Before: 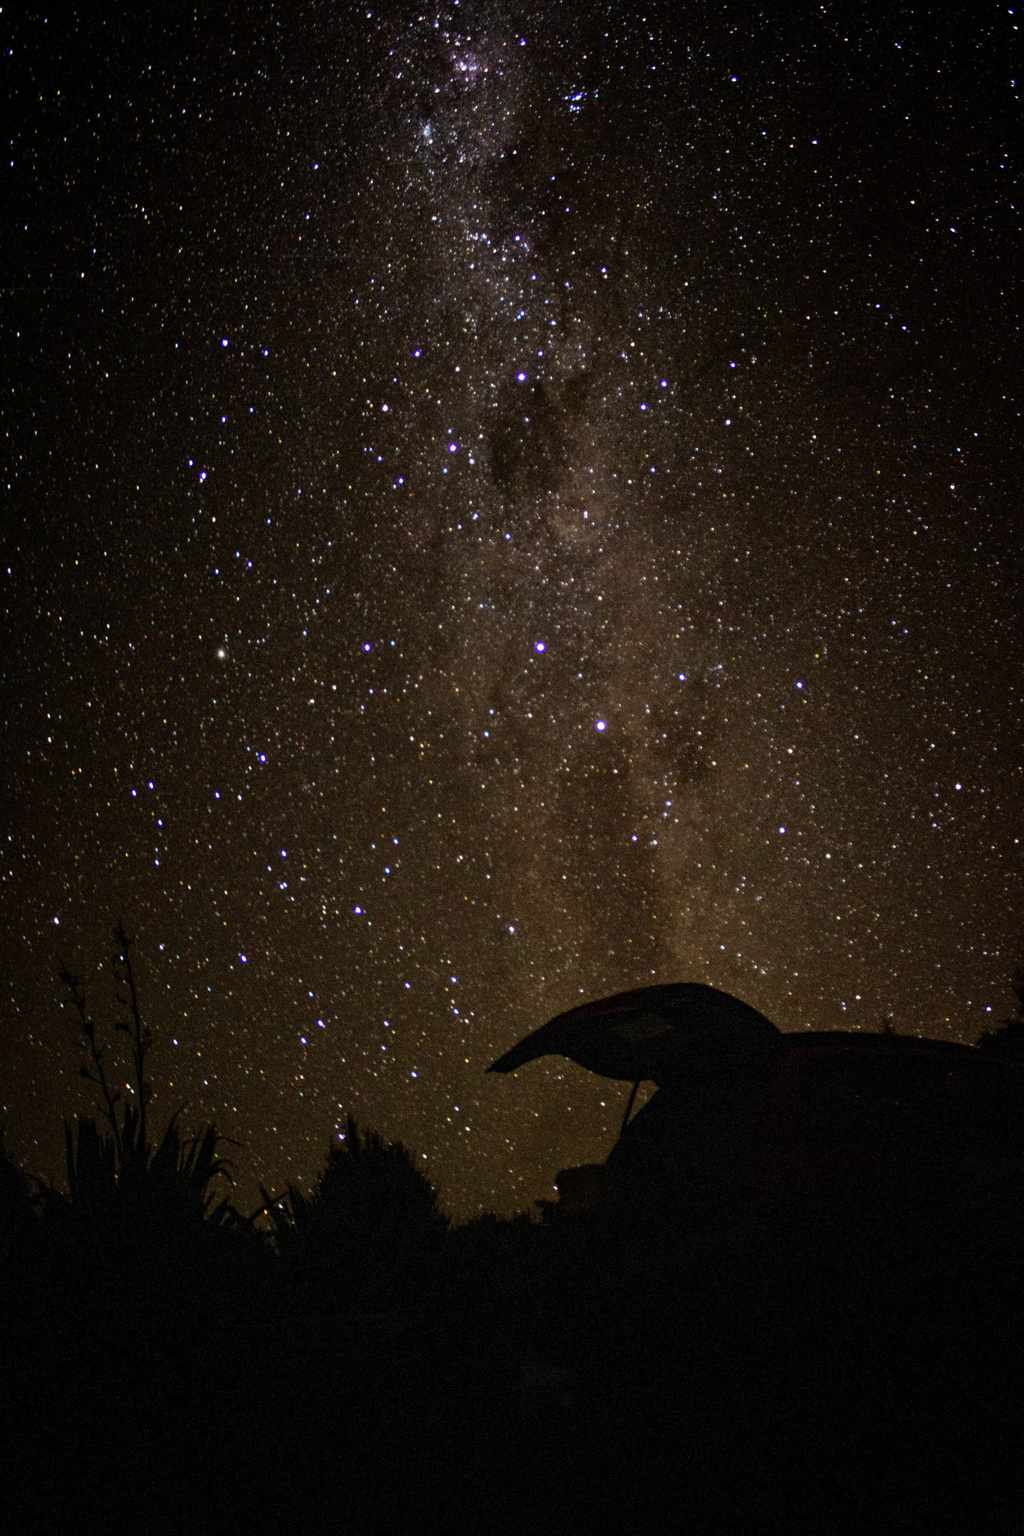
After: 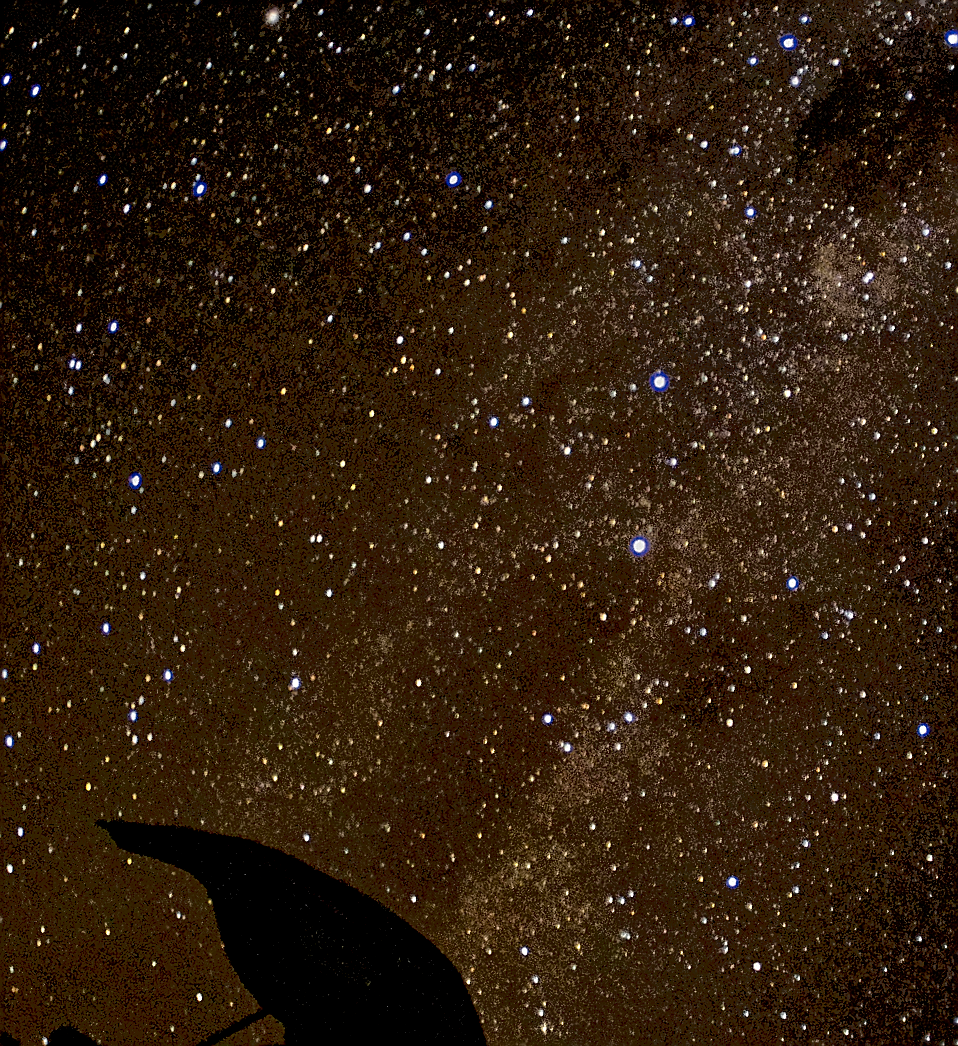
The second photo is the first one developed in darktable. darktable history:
crop and rotate: angle -44.57°, top 16.139%, right 0.891%, bottom 11.706%
color zones: curves: ch0 [(0.035, 0.242) (0.25, 0.5) (0.384, 0.214) (0.488, 0.255) (0.75, 0.5)]; ch1 [(0.063, 0.379) (0.25, 0.5) (0.354, 0.201) (0.489, 0.085) (0.729, 0.271)]; ch2 [(0.25, 0.5) (0.38, 0.517) (0.442, 0.51) (0.735, 0.456)]
exposure: black level correction 0.012, compensate highlight preservation false
sharpen: radius 1.36, amount 1.236, threshold 0.727
tone equalizer: -7 EV -0.641 EV, -6 EV 0.961 EV, -5 EV -0.479 EV, -4 EV 0.403 EV, -3 EV 0.429 EV, -2 EV 0.126 EV, -1 EV -0.174 EV, +0 EV -0.361 EV
